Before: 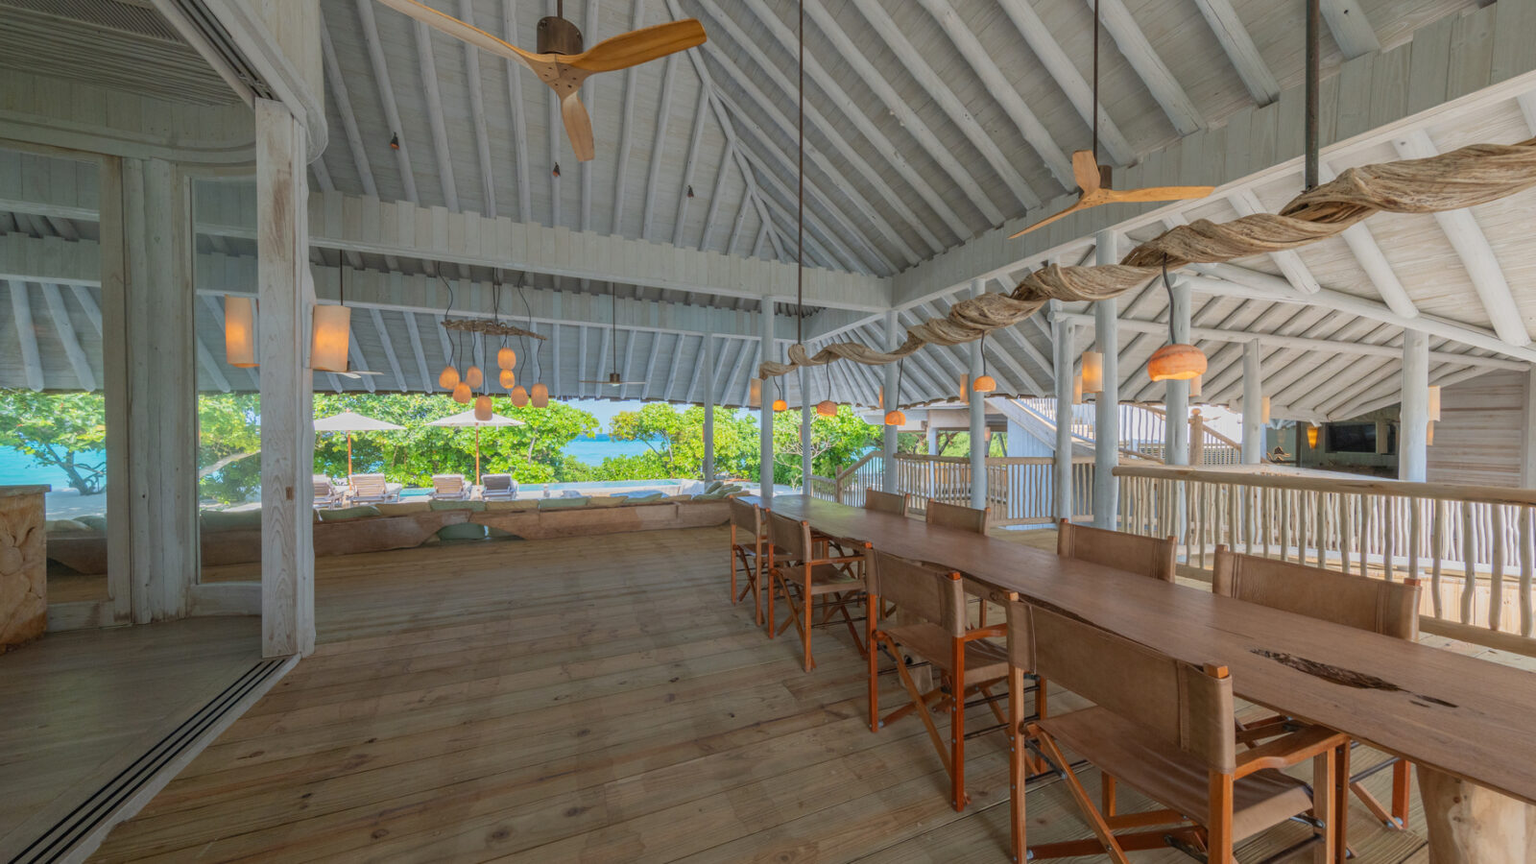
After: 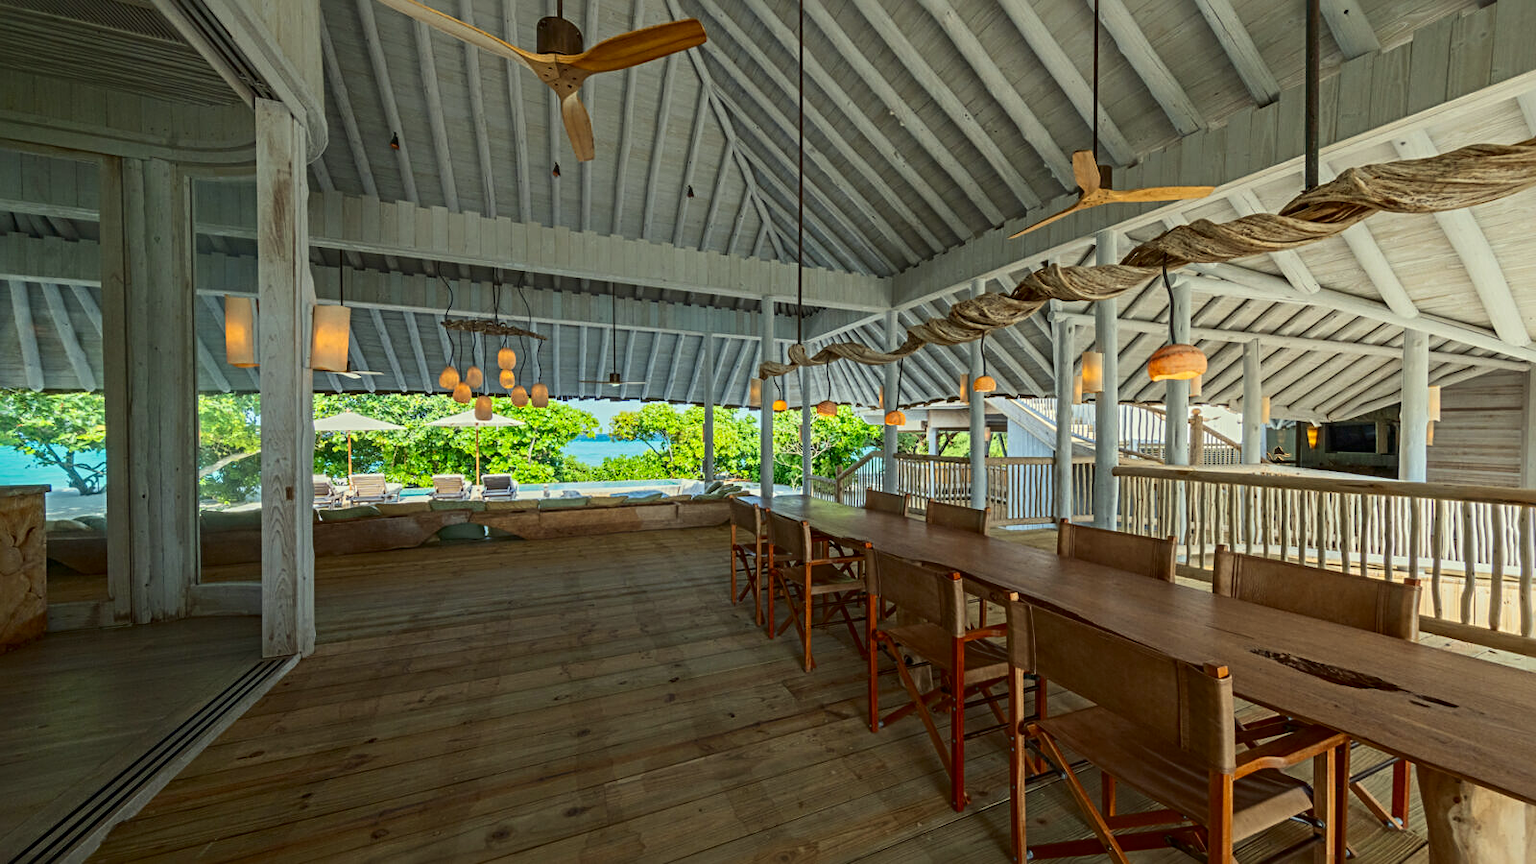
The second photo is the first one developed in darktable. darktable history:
contrast brightness saturation: contrast 0.2, brightness -0.11, saturation 0.1
sharpen: radius 4
color correction: highlights a* -5.94, highlights b* 11.19
